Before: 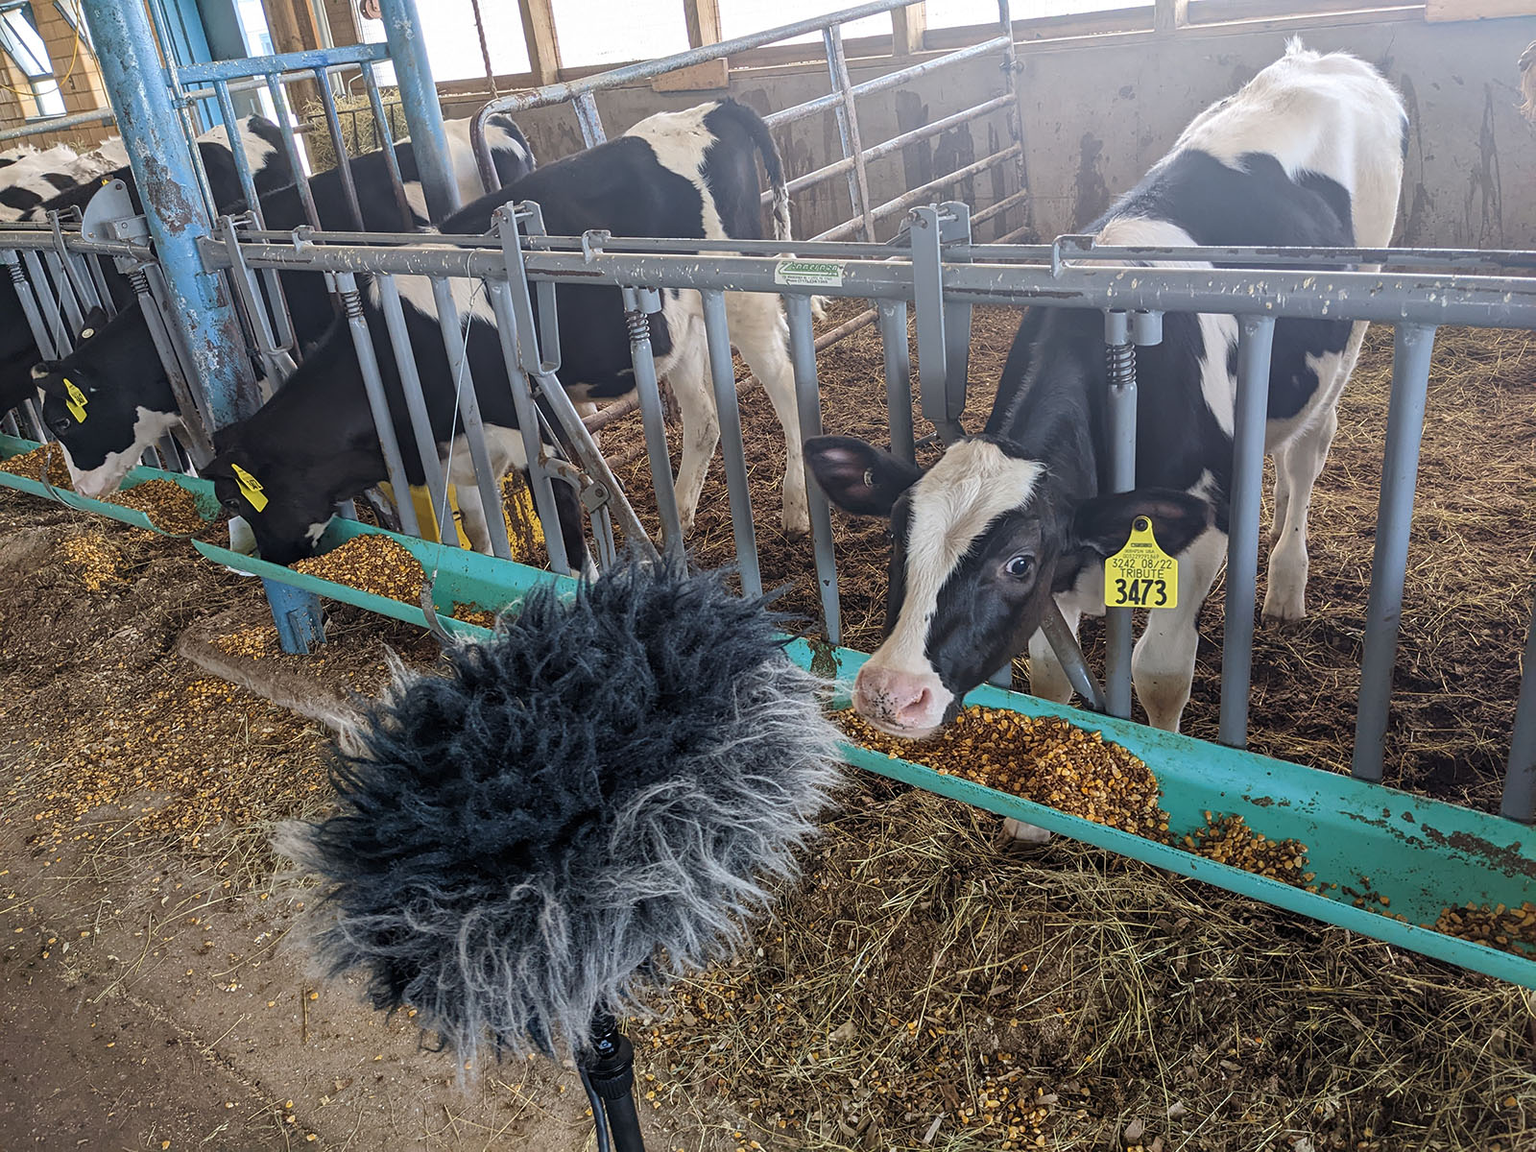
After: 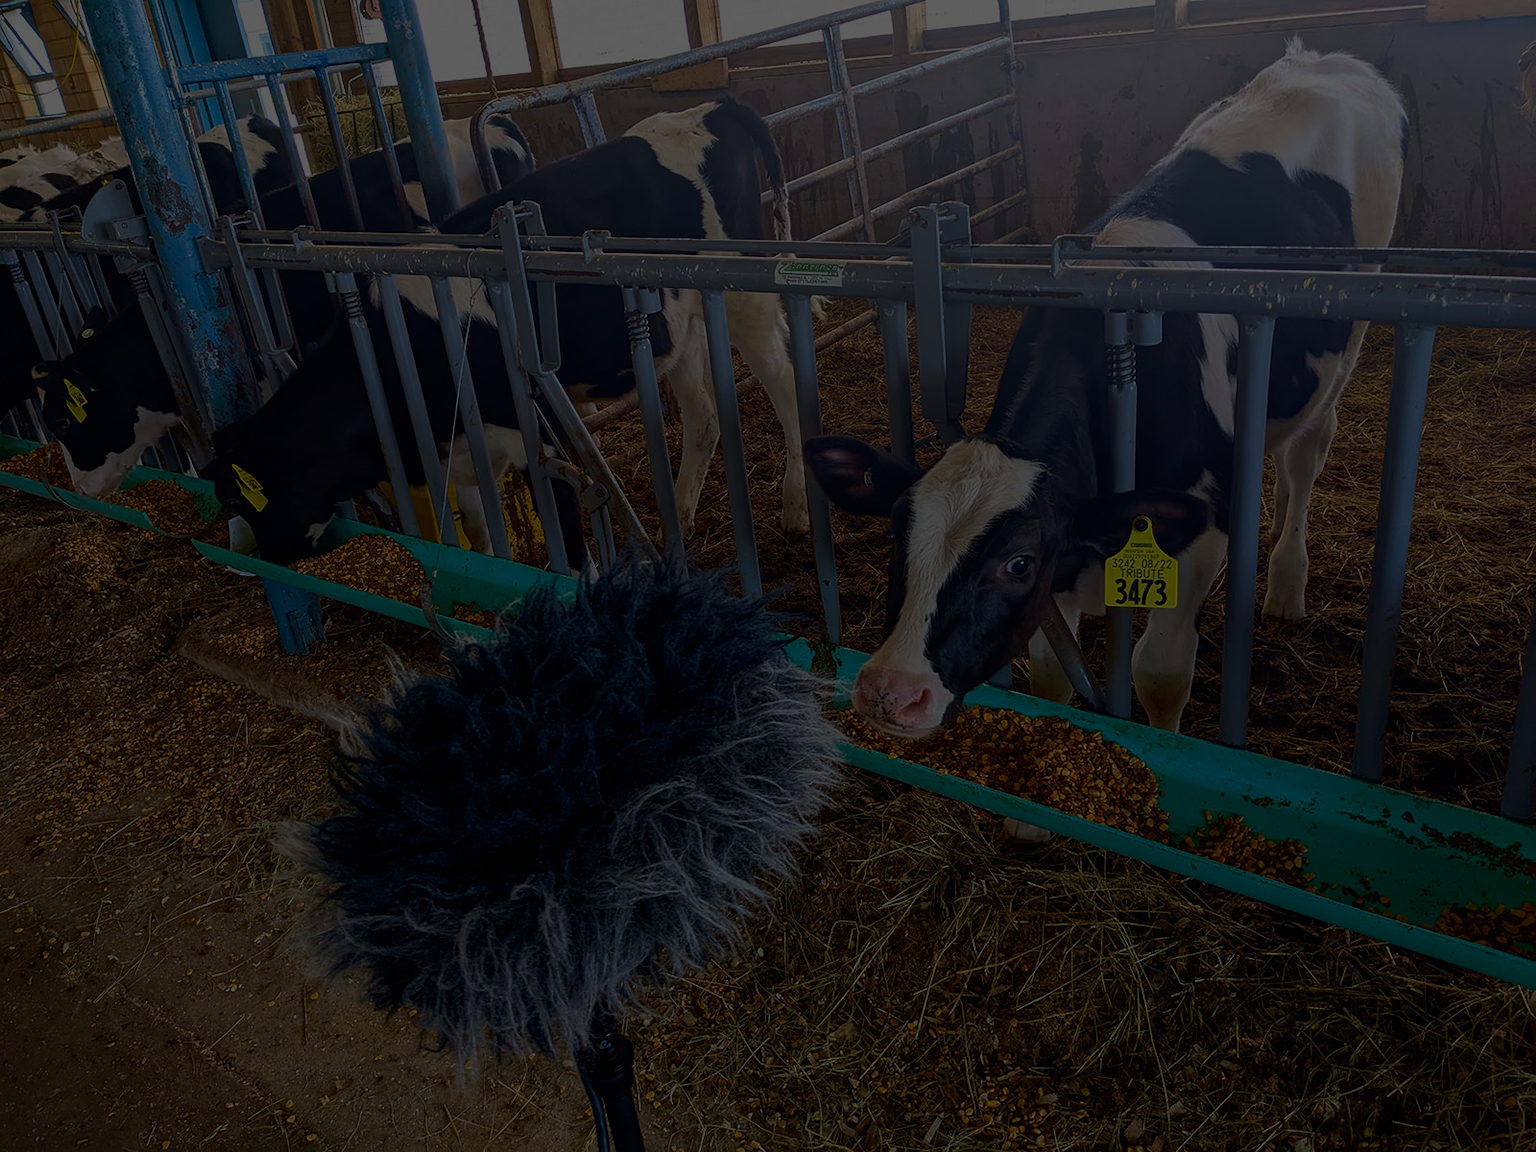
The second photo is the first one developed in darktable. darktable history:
levels: white 99.95%, levels [0, 0.476, 0.951]
velvia: on, module defaults
exposure: exposure -2.383 EV, compensate highlight preservation false
contrast brightness saturation: brightness -0.213, saturation 0.078
